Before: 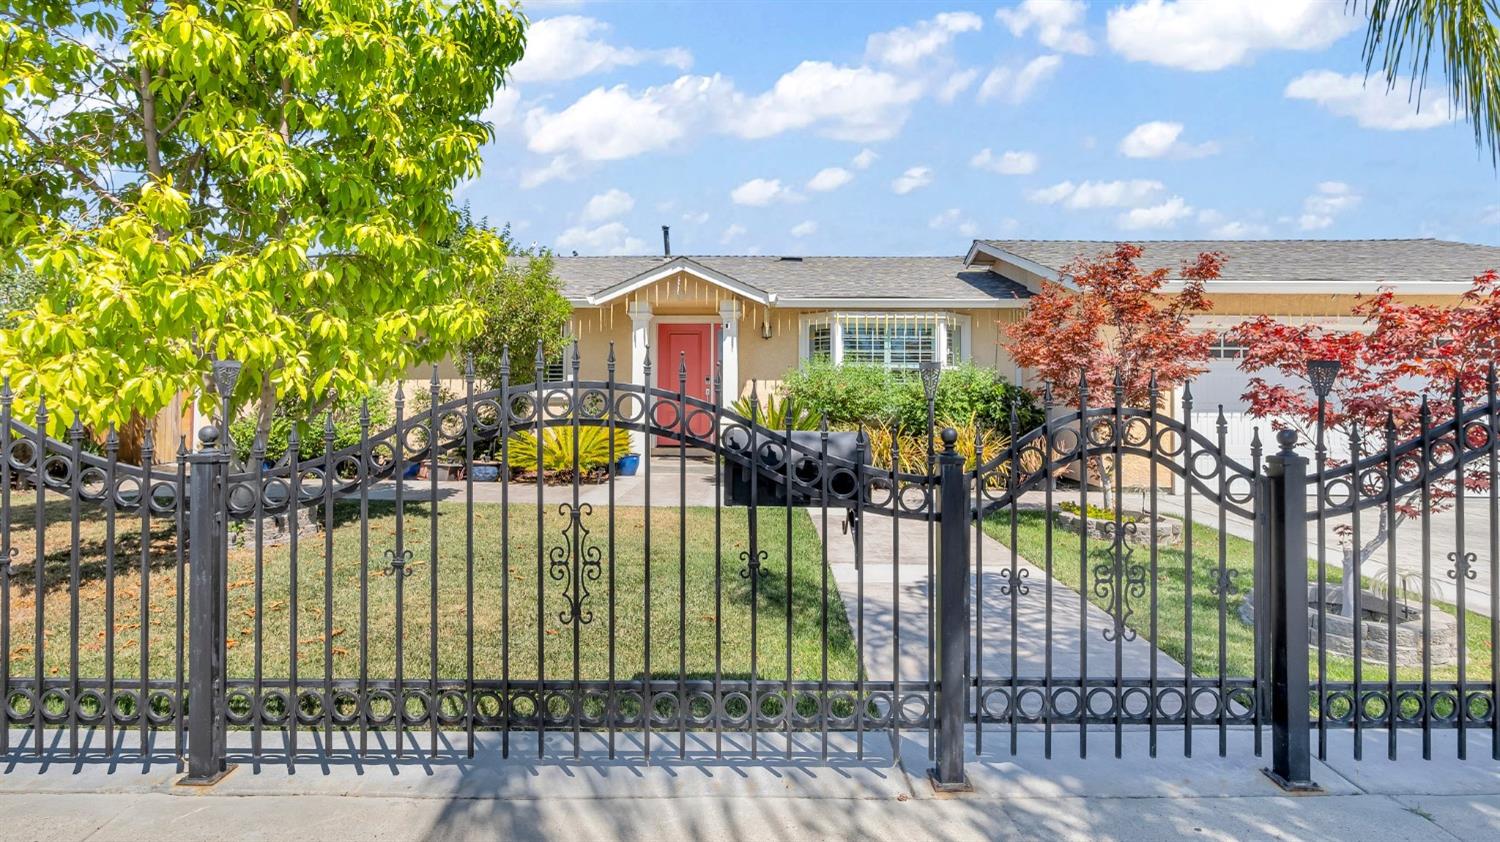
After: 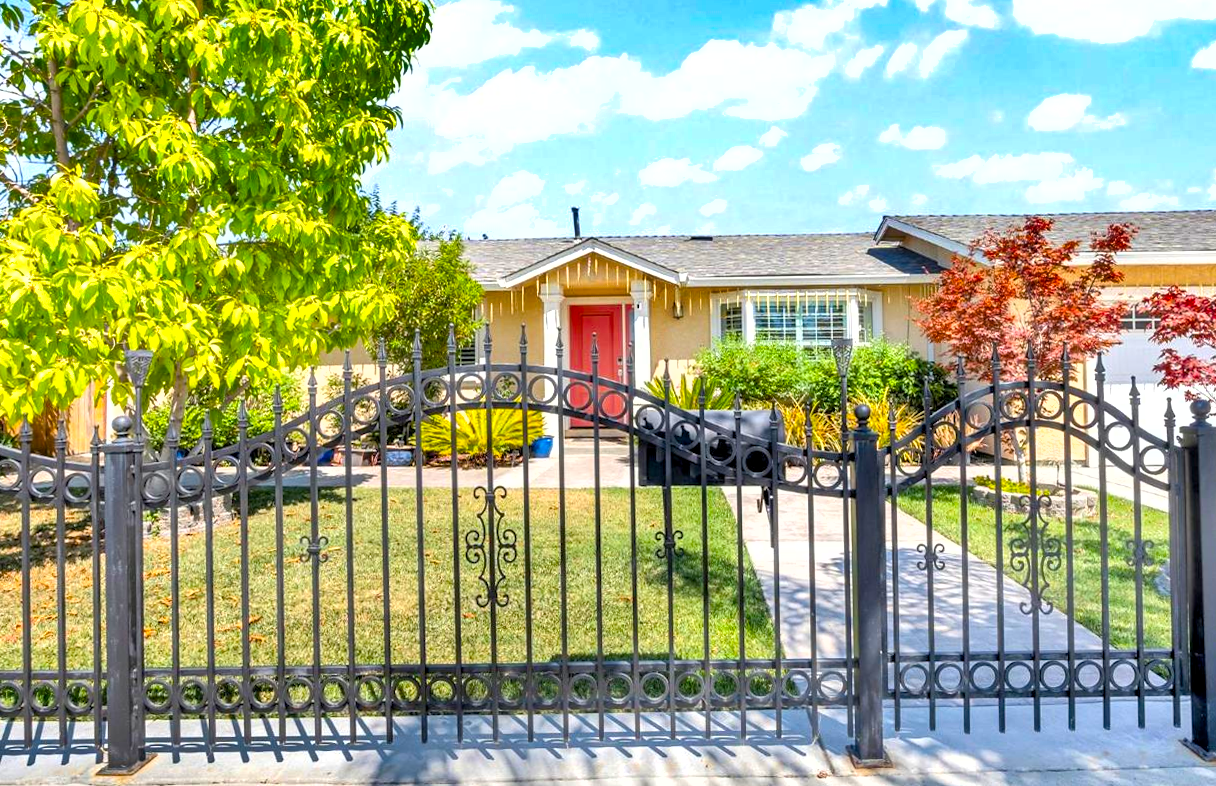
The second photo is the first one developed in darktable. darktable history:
color balance rgb: perceptual saturation grading › global saturation 25.356%, perceptual brilliance grading › global brilliance 1.623%, perceptual brilliance grading › highlights -3.777%, global vibrance 20%
crop and rotate: angle 1.03°, left 4.418%, top 0.939%, right 11.867%, bottom 2.62%
shadows and highlights: low approximation 0.01, soften with gaussian
exposure: black level correction 0.001, exposure 0.674 EV, compensate exposure bias true, compensate highlight preservation false
